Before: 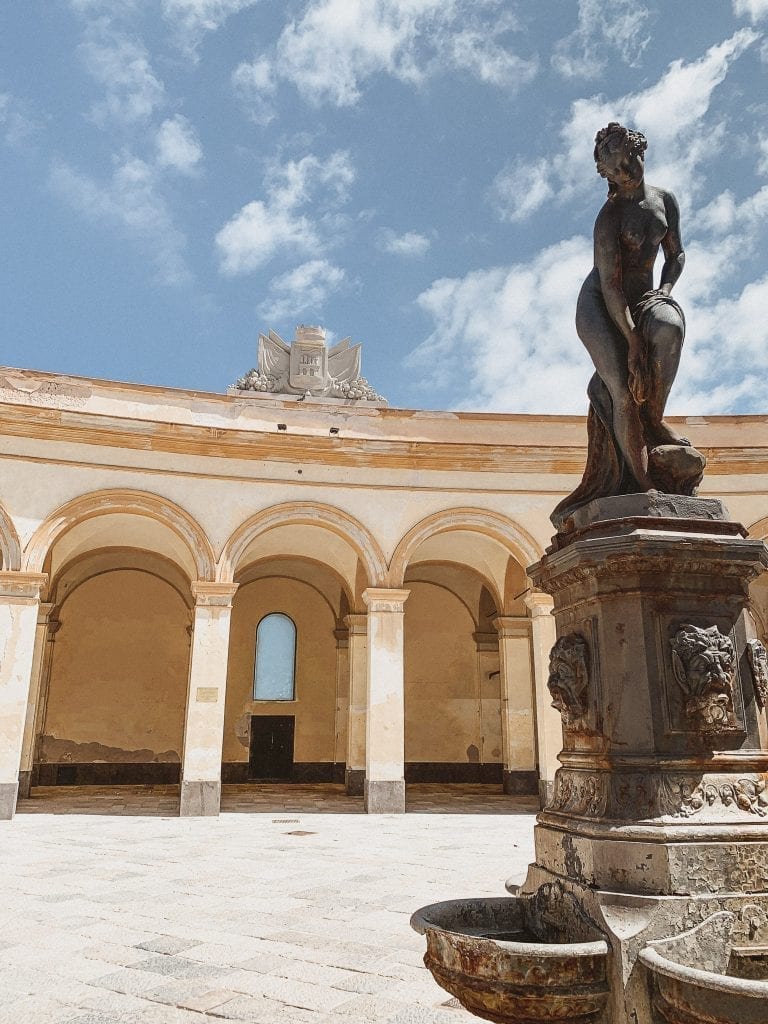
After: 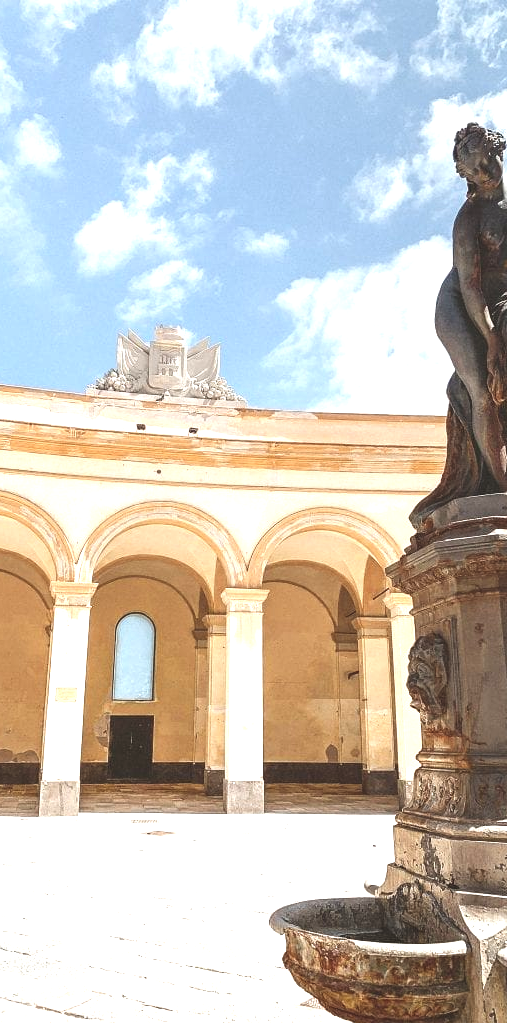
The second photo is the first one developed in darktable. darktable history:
white balance: emerald 1
crop and rotate: left 18.442%, right 15.508%
exposure: black level correction -0.005, exposure 1 EV, compensate highlight preservation false
